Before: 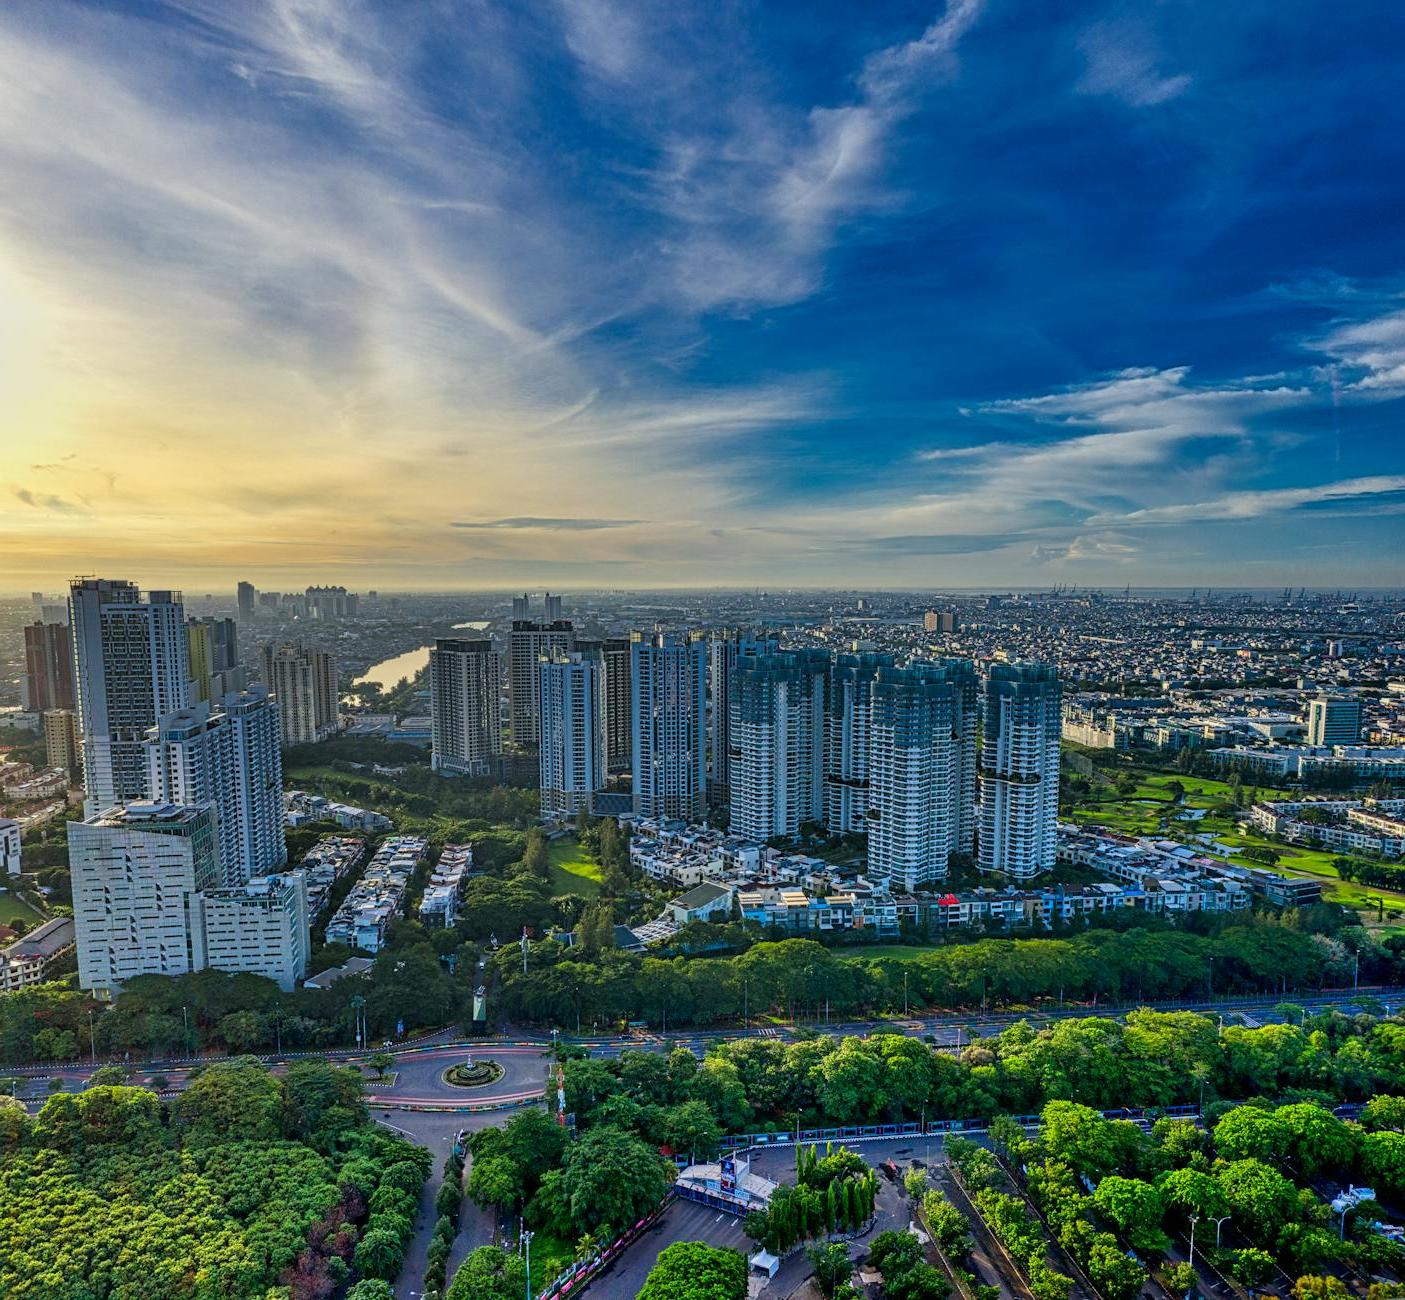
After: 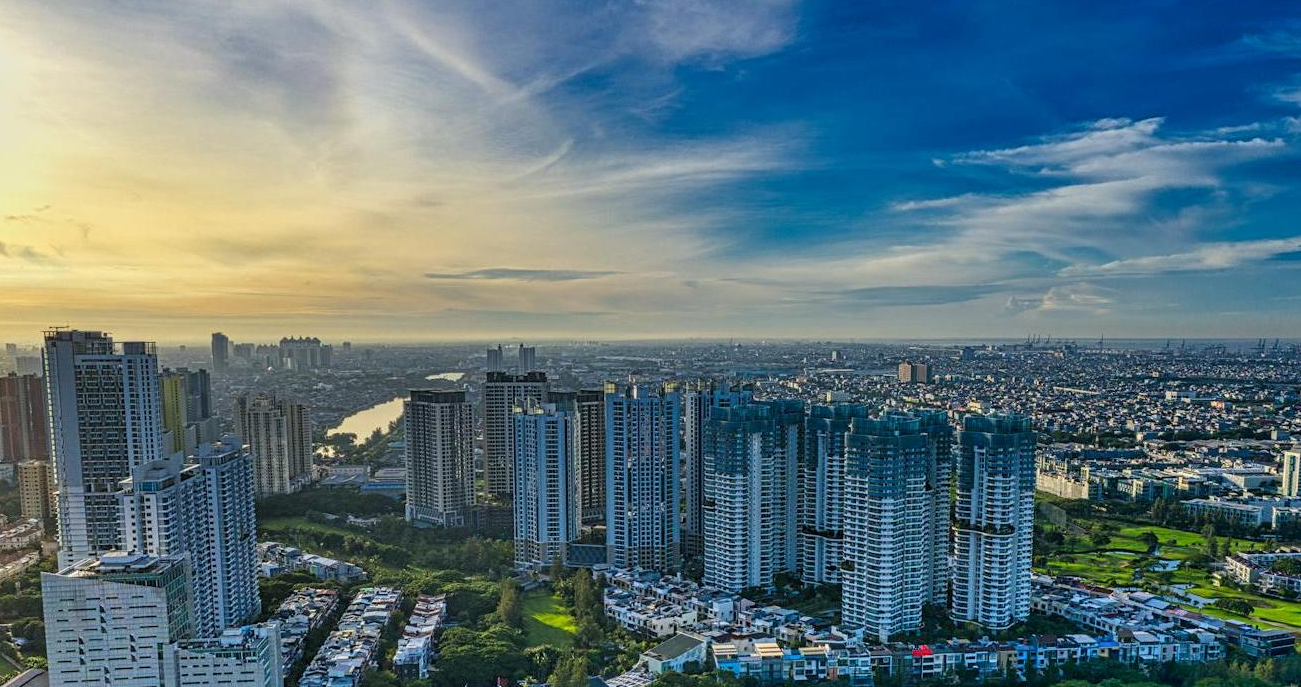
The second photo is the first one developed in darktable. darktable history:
crop: left 1.853%, top 19.194%, right 5.503%, bottom 27.953%
